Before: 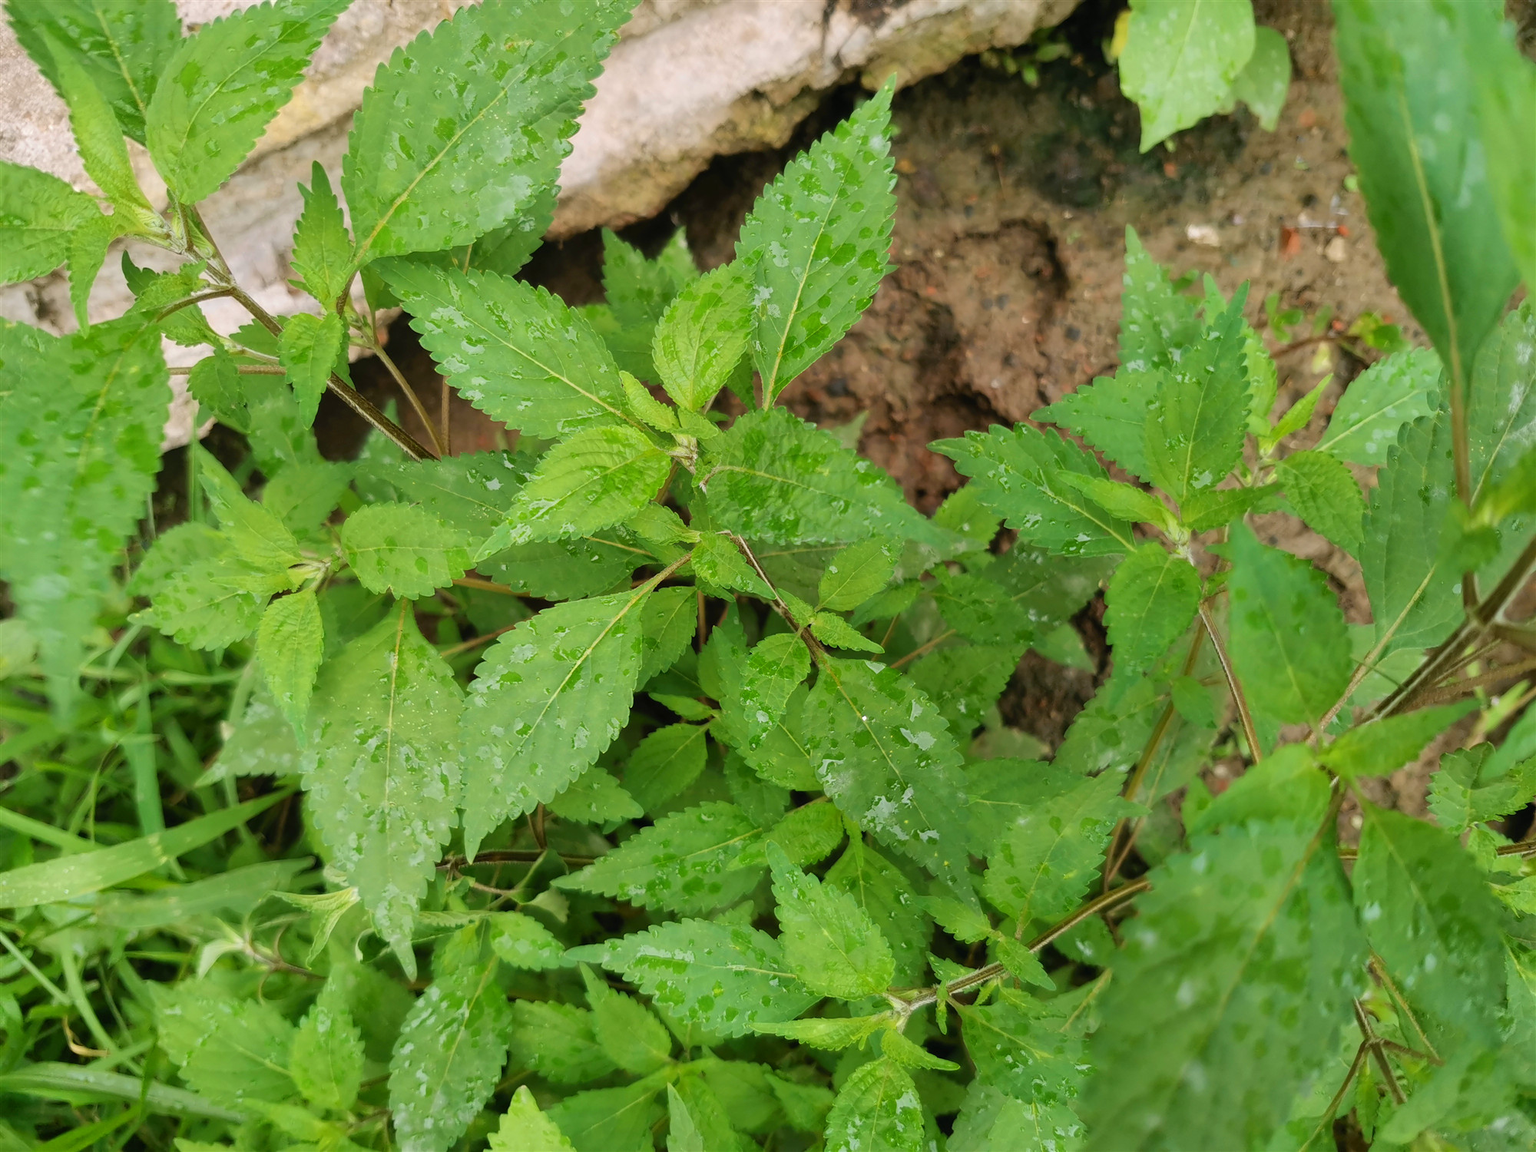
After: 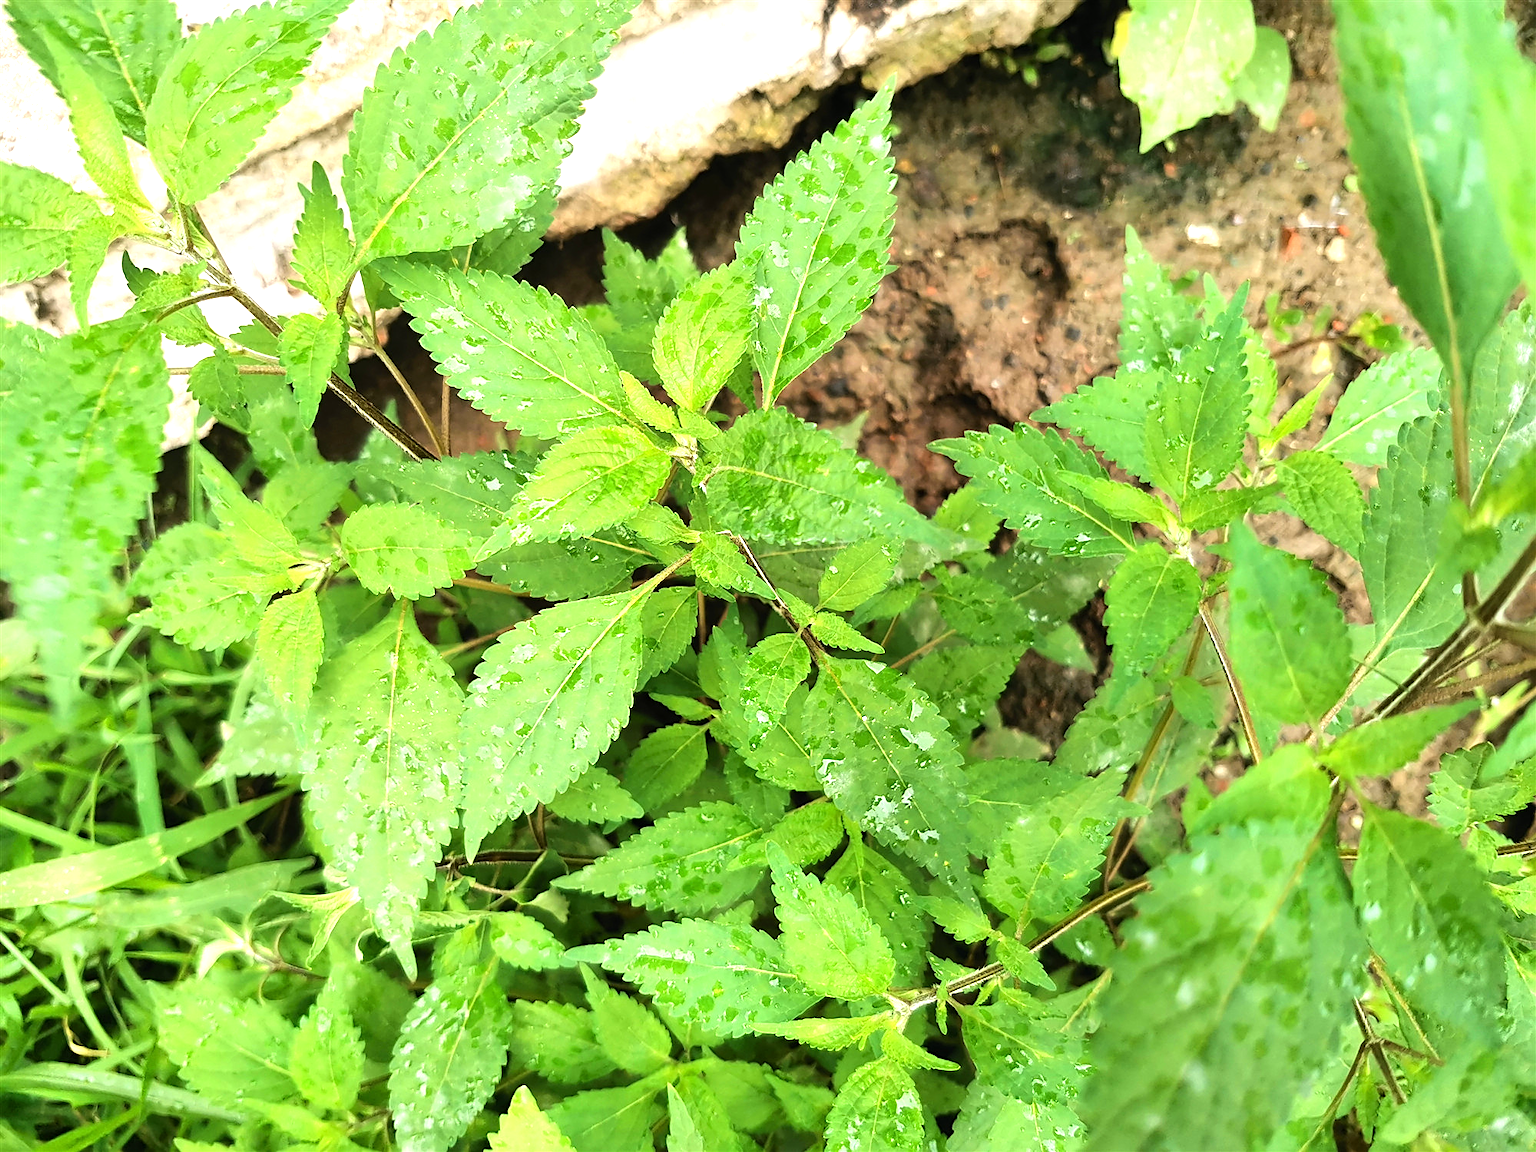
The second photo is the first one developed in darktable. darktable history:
sharpen: on, module defaults
tone equalizer: -8 EV -0.79 EV, -7 EV -0.678 EV, -6 EV -0.611 EV, -5 EV -0.369 EV, -3 EV 0.372 EV, -2 EV 0.6 EV, -1 EV 0.685 EV, +0 EV 0.78 EV, edges refinement/feathering 500, mask exposure compensation -1.24 EV, preserve details no
exposure: exposure 0.586 EV
